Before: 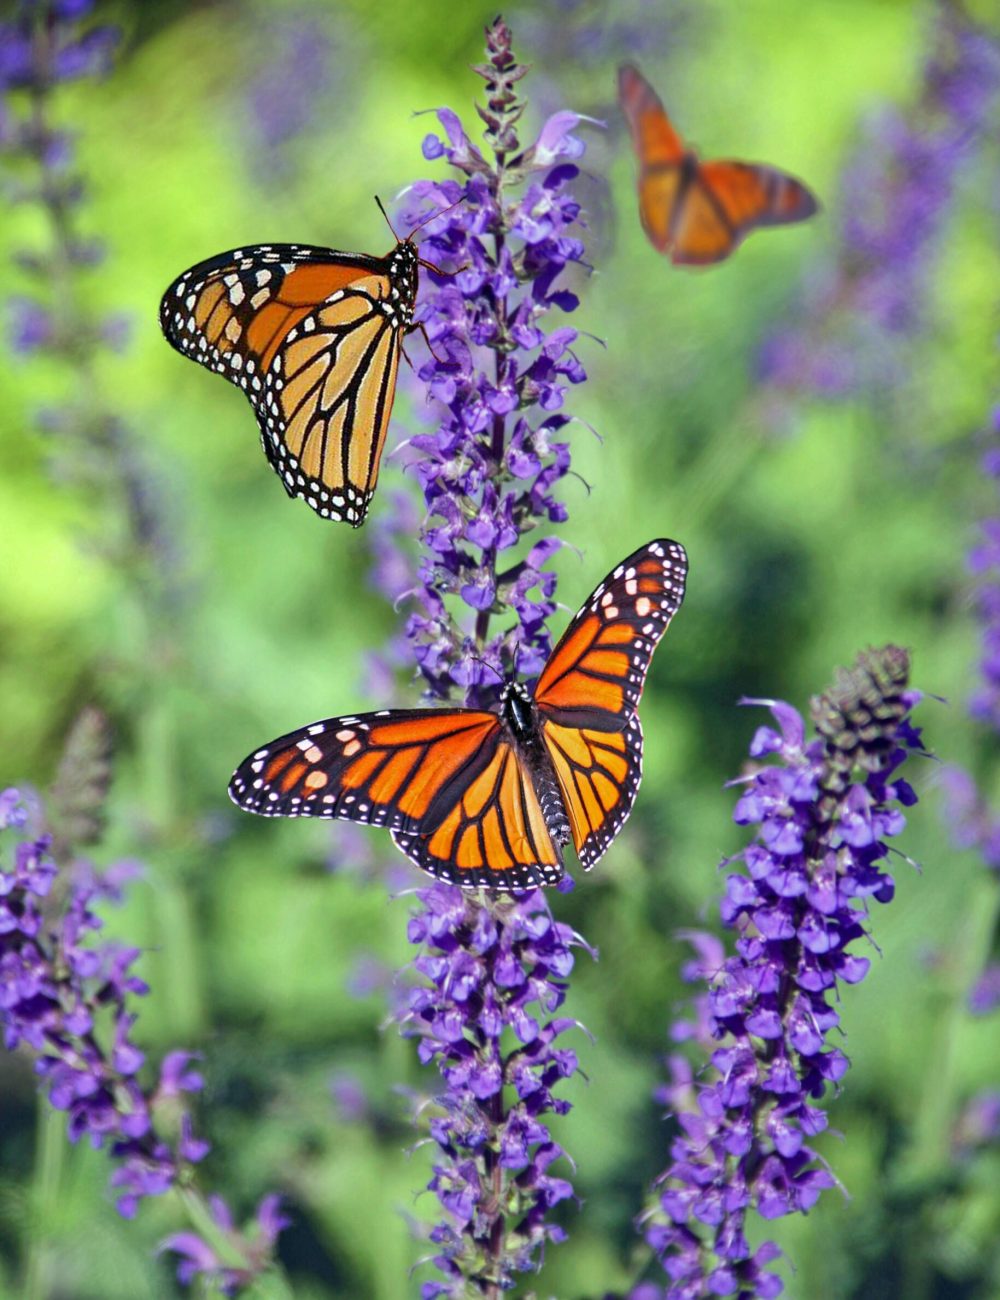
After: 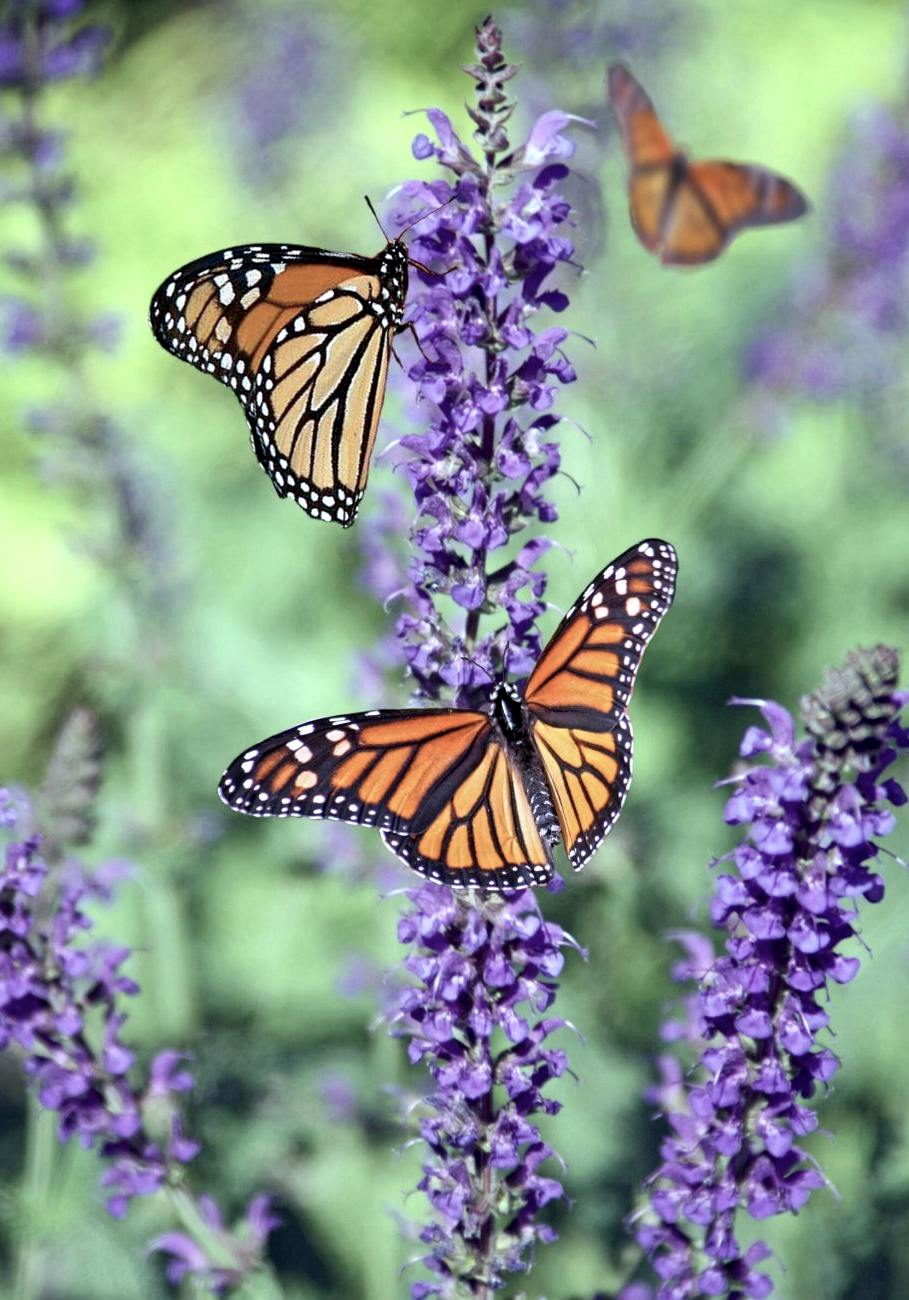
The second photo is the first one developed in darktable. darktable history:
crop and rotate: left 1.065%, right 7.939%
color calibration: gray › normalize channels true, x 0.37, y 0.382, temperature 4310.88 K, gamut compression 0.026
exposure: black level correction 0.005, exposure 0.287 EV, compensate highlight preservation false
contrast brightness saturation: contrast 0.099, saturation -0.367
